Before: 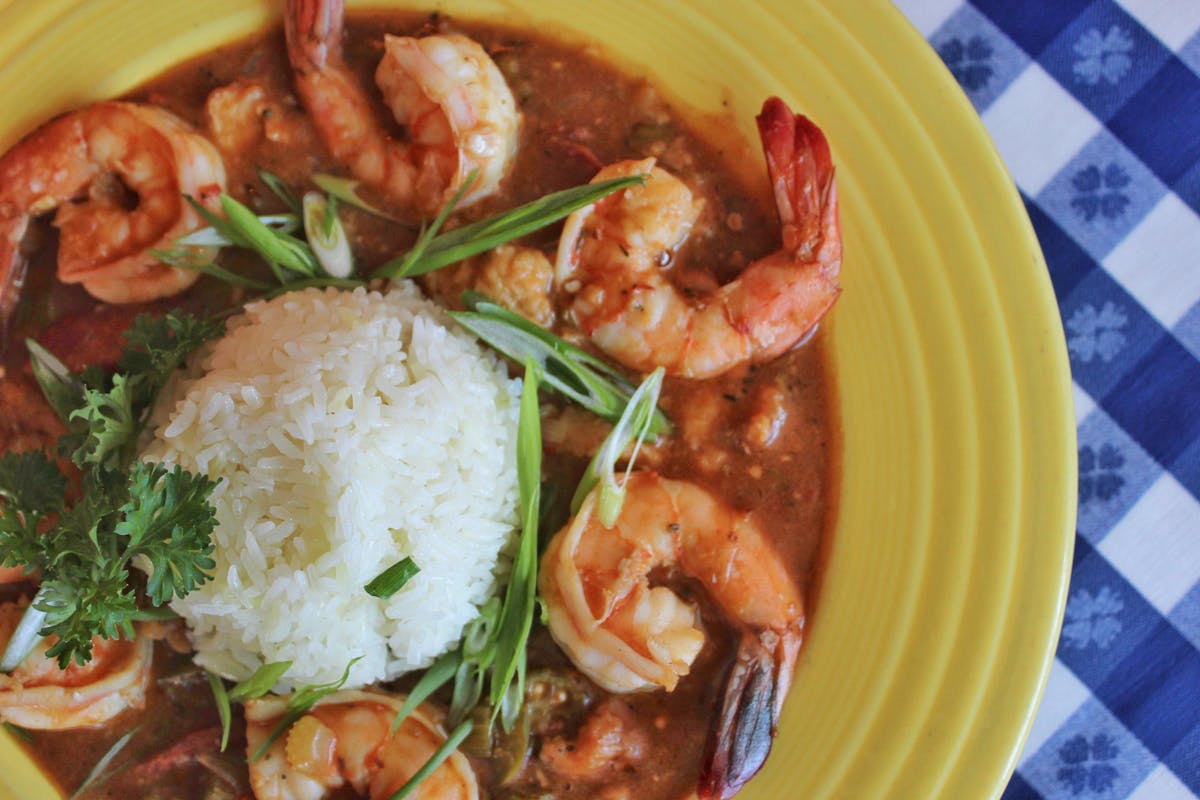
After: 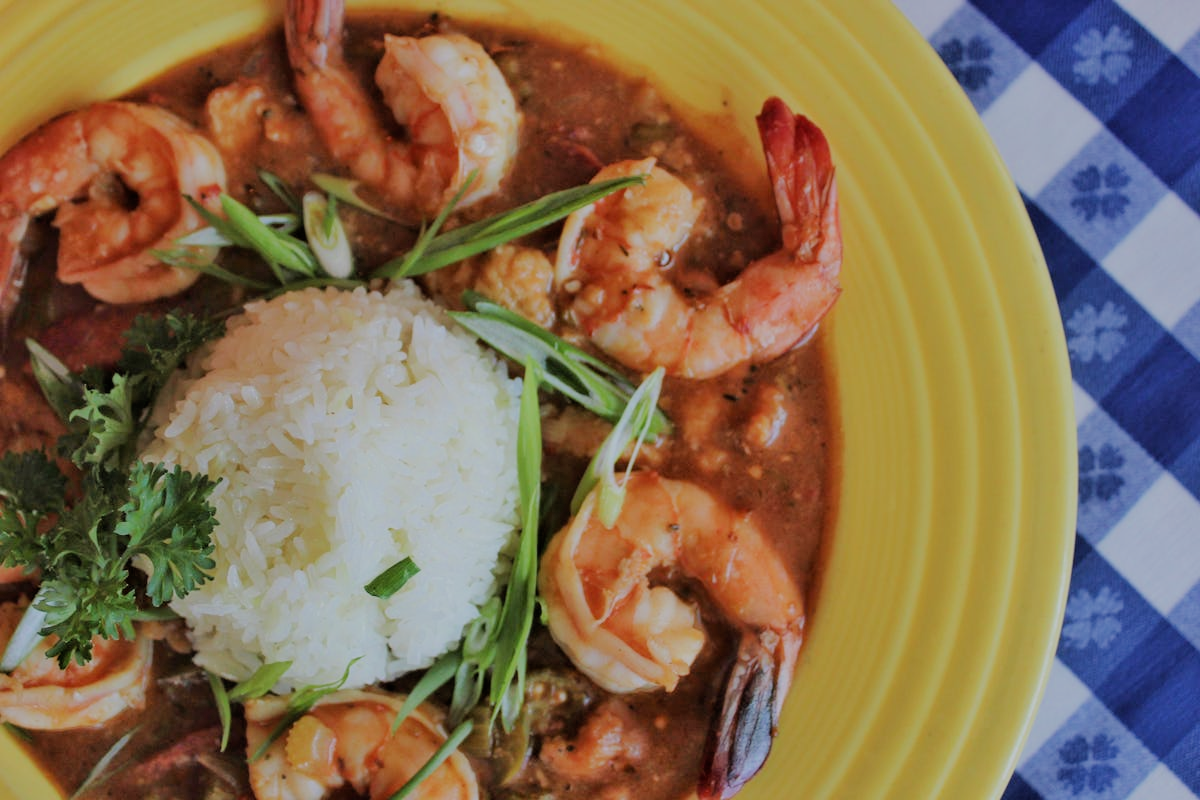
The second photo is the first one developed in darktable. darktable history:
filmic rgb: black relative exposure -6.08 EV, white relative exposure 6.97 EV, threshold 5.96 EV, hardness 2.25, enable highlight reconstruction true
